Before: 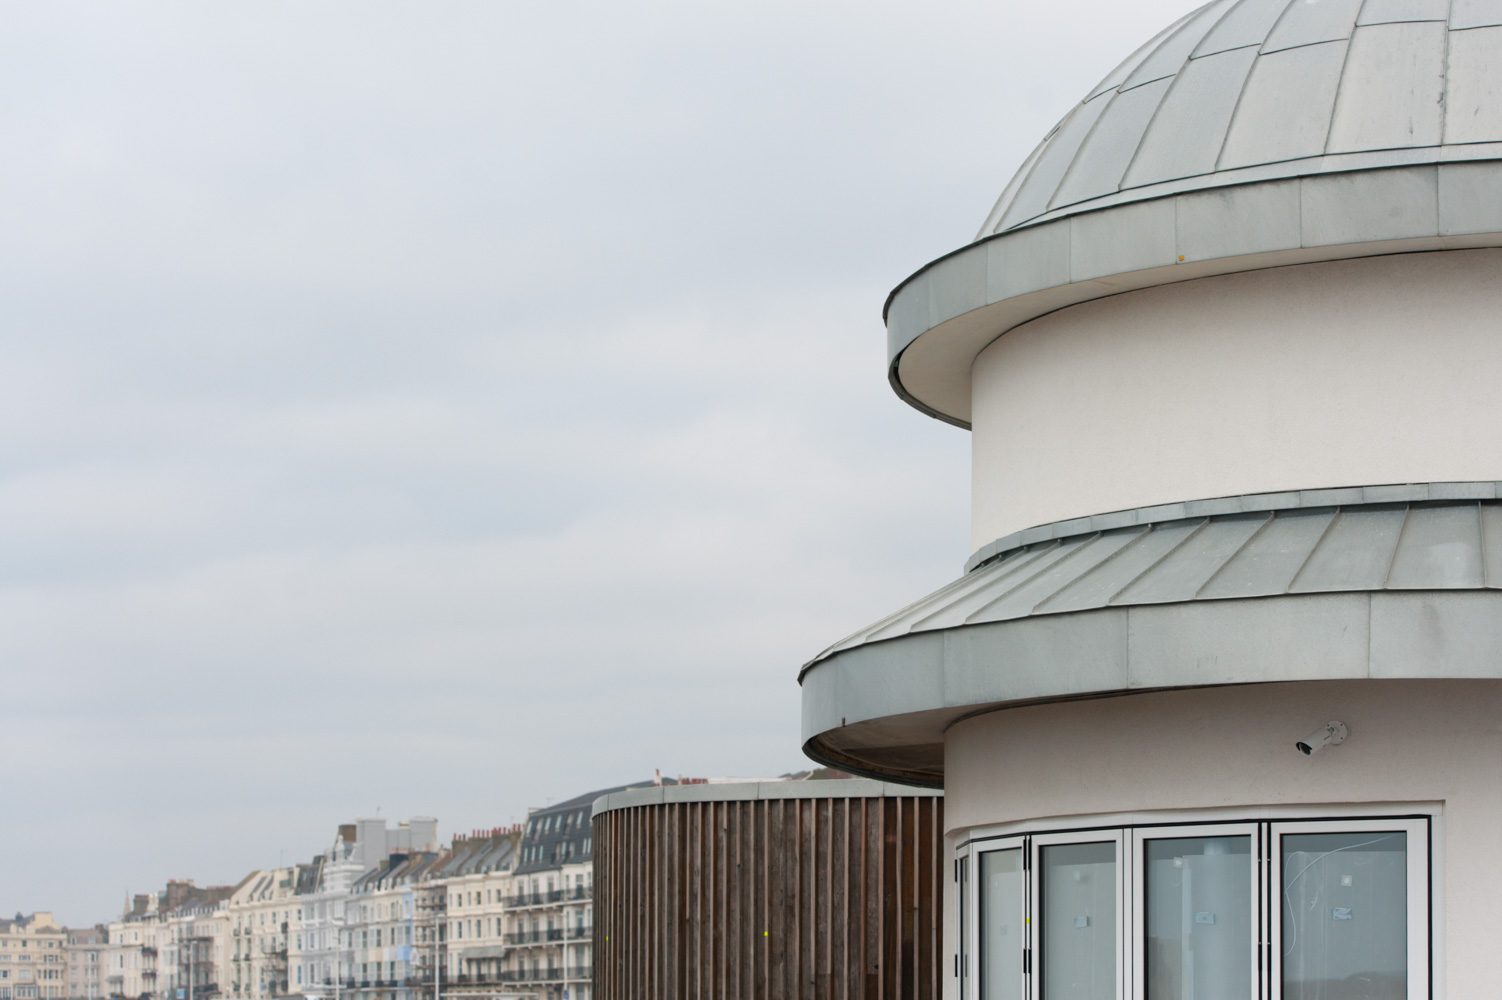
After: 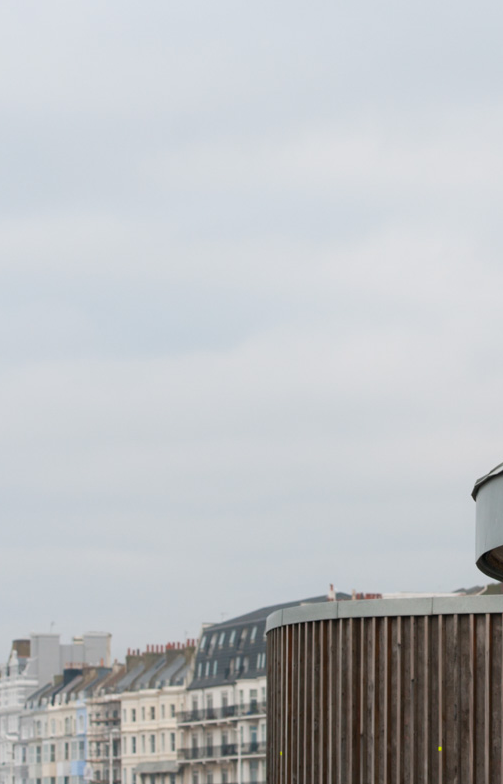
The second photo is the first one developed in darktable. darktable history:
crop and rotate: left 21.77%, top 18.528%, right 44.676%, bottom 2.997%
rotate and perspective: automatic cropping off
contrast equalizer: y [[0.5, 0.5, 0.478, 0.5, 0.5, 0.5], [0.5 ×6], [0.5 ×6], [0 ×6], [0 ×6]]
